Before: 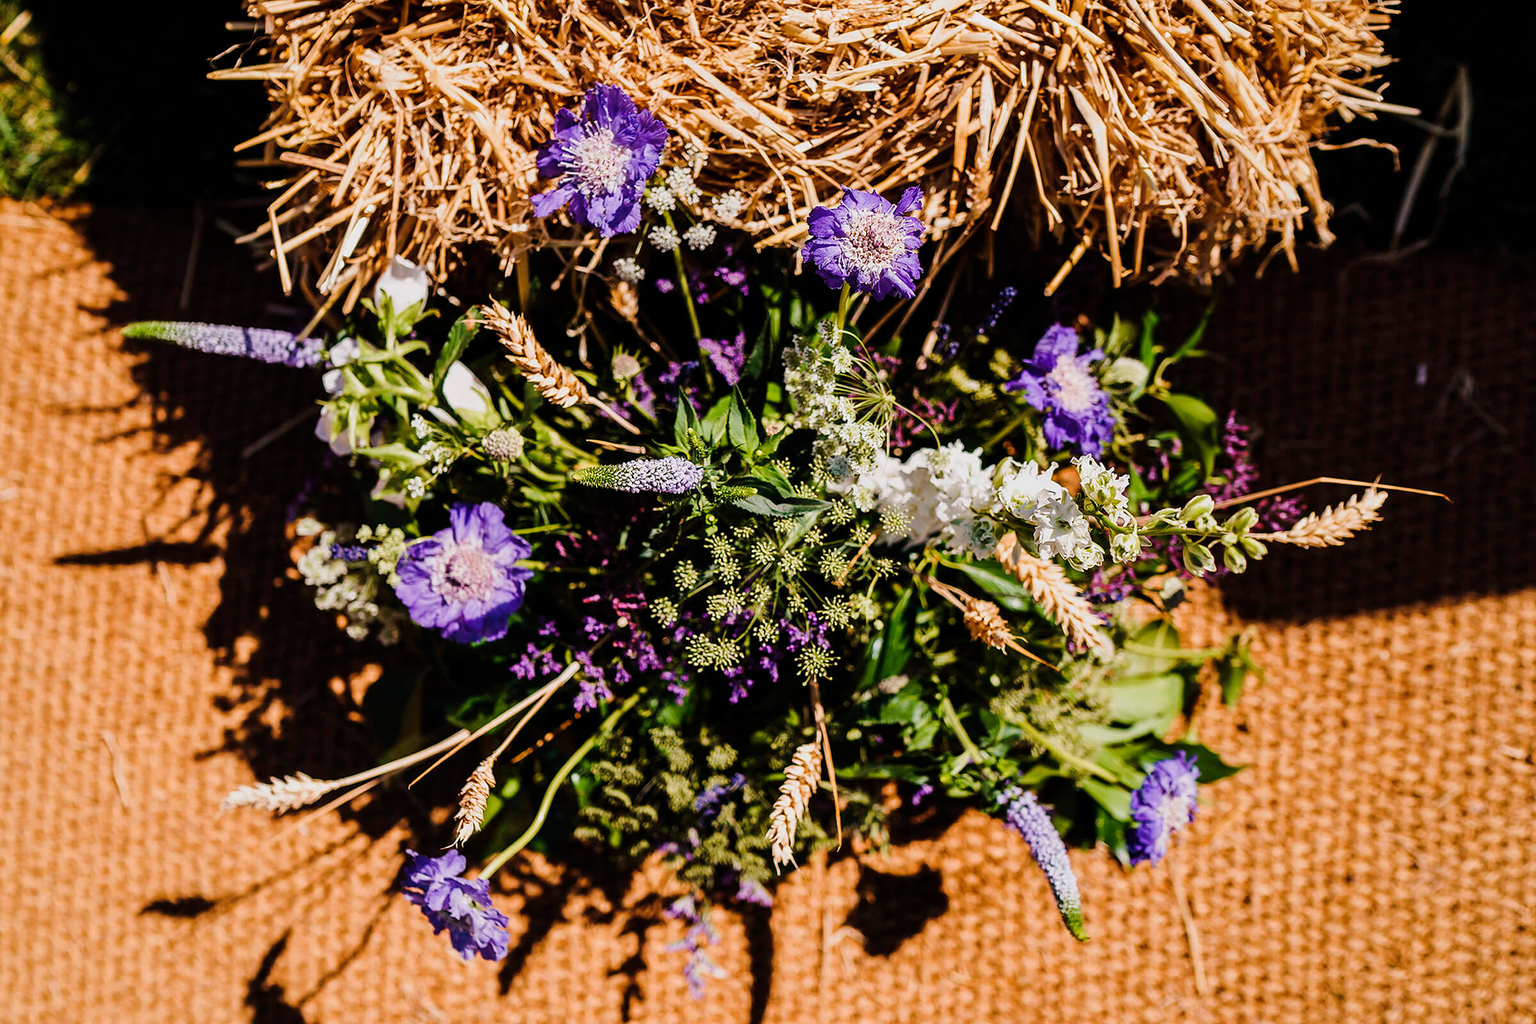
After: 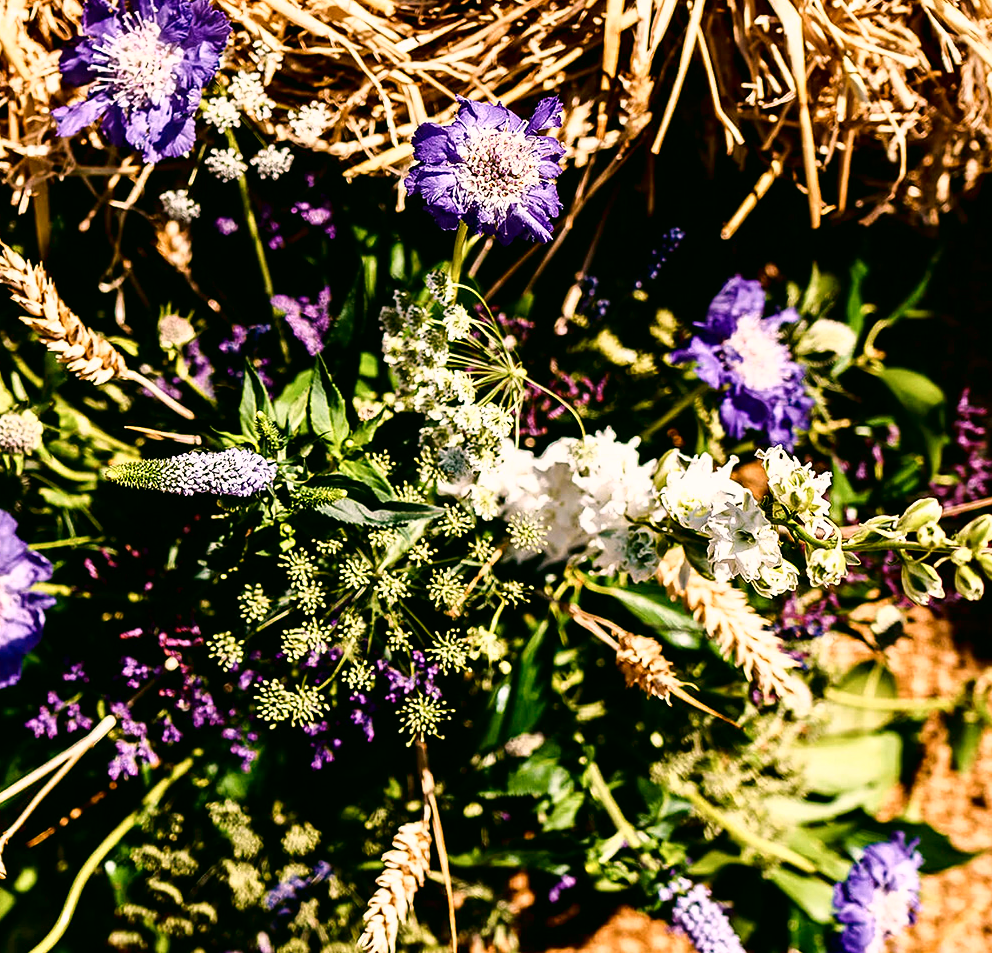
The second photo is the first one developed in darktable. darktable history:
tone curve: curves: ch0 [(0, 0) (0.003, 0.001) (0.011, 0.002) (0.025, 0.002) (0.044, 0.006) (0.069, 0.01) (0.1, 0.017) (0.136, 0.023) (0.177, 0.038) (0.224, 0.066) (0.277, 0.118) (0.335, 0.185) (0.399, 0.264) (0.468, 0.365) (0.543, 0.475) (0.623, 0.606) (0.709, 0.759) (0.801, 0.923) (0.898, 0.999) (1, 1)], color space Lab, independent channels, preserve colors none
crop: left 31.962%, top 10.986%, right 18.43%, bottom 17.466%
color correction: highlights a* 4.19, highlights b* 4.93, shadows a* -6.94, shadows b* 4.57
contrast brightness saturation: brightness 0.139
